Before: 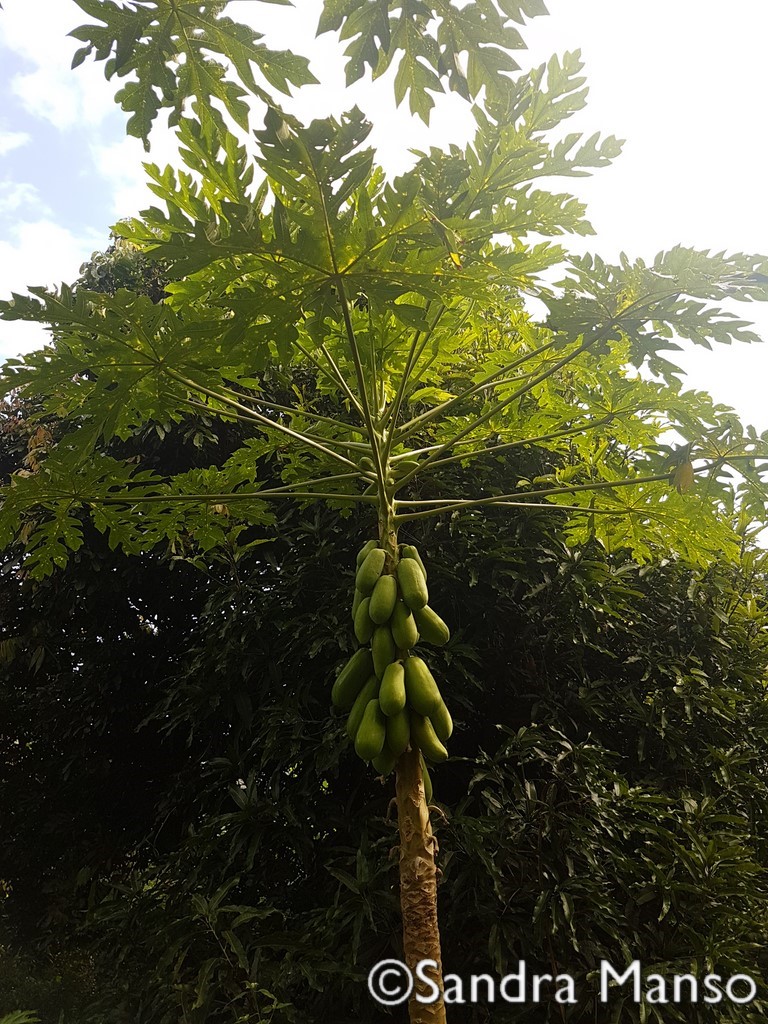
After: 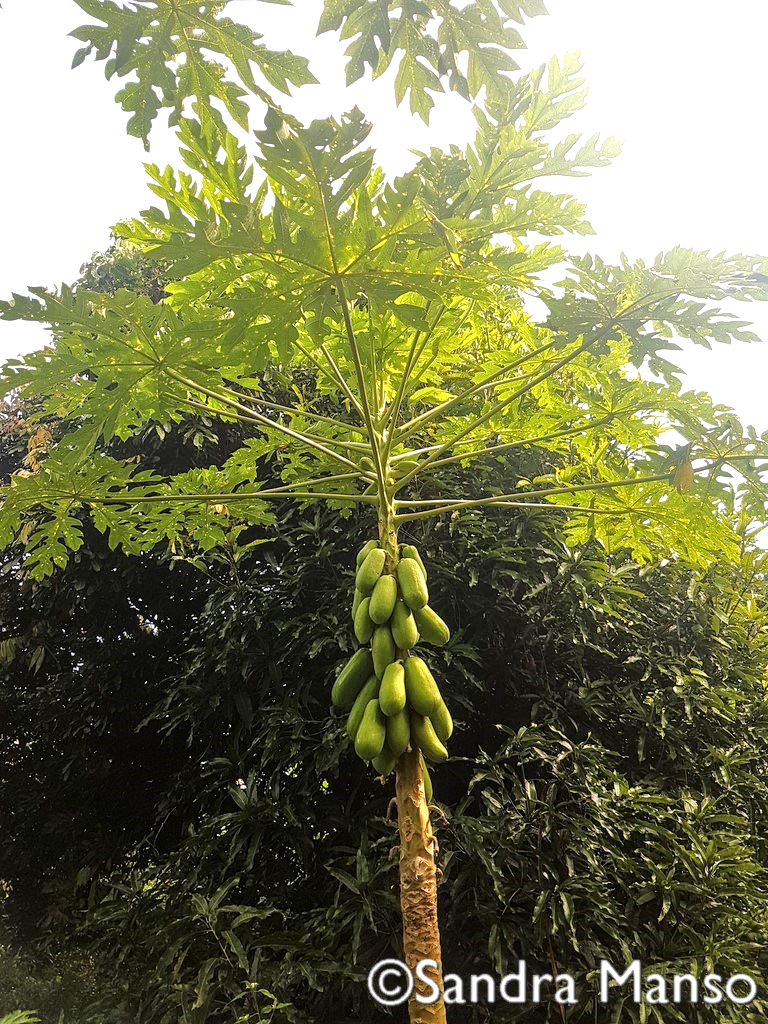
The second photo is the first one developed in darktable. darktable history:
exposure: black level correction 0, exposure 0.7 EV, compensate exposure bias true, compensate highlight preservation false
tone equalizer: -7 EV 0.15 EV, -6 EV 0.6 EV, -5 EV 1.15 EV, -4 EV 1.33 EV, -3 EV 1.15 EV, -2 EV 0.6 EV, -1 EV 0.15 EV, mask exposure compensation -0.5 EV
local contrast: on, module defaults
